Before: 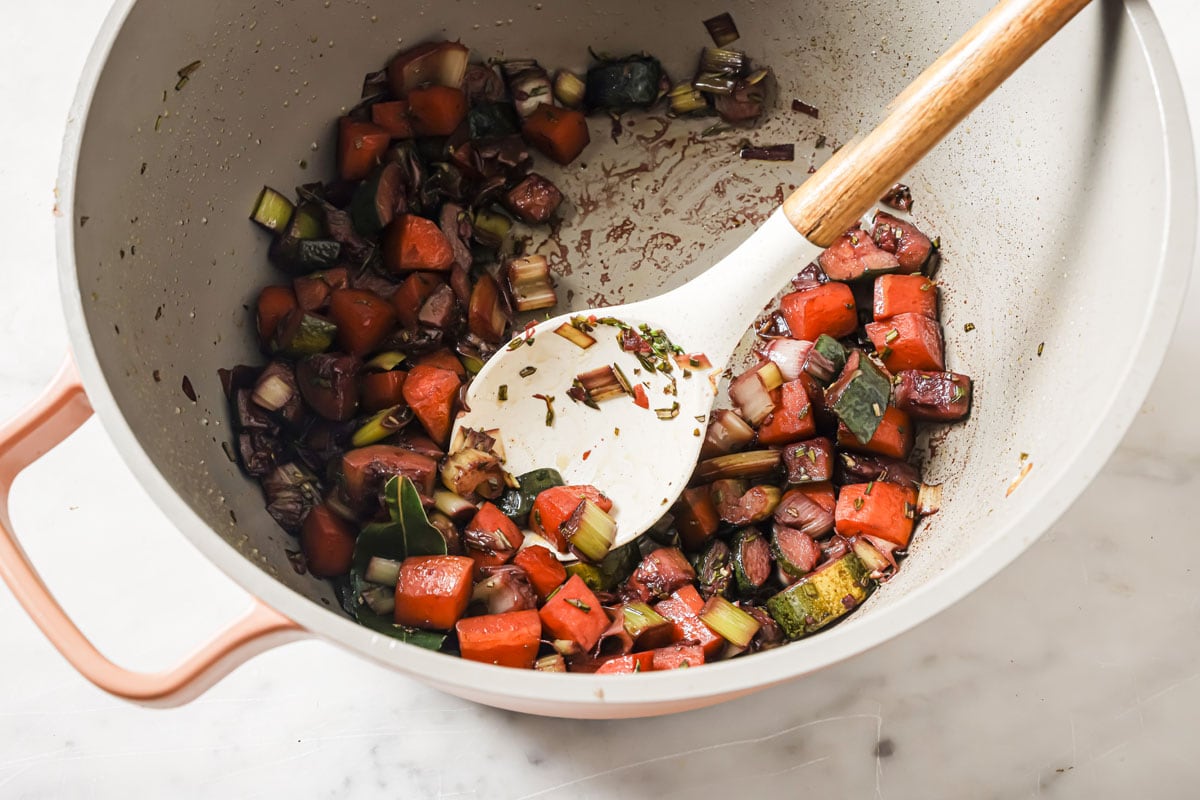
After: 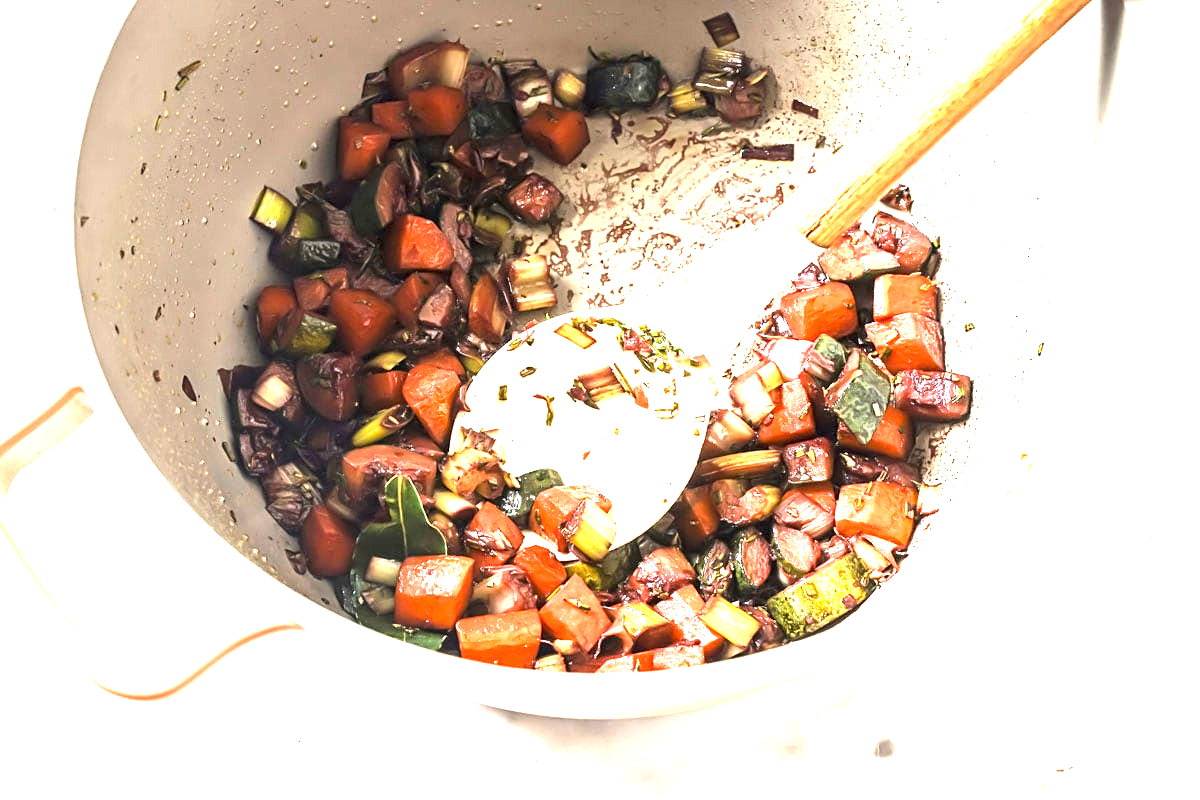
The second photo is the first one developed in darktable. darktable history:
exposure: exposure 2.003 EV, compensate highlight preservation false
sharpen: amount 0.2
